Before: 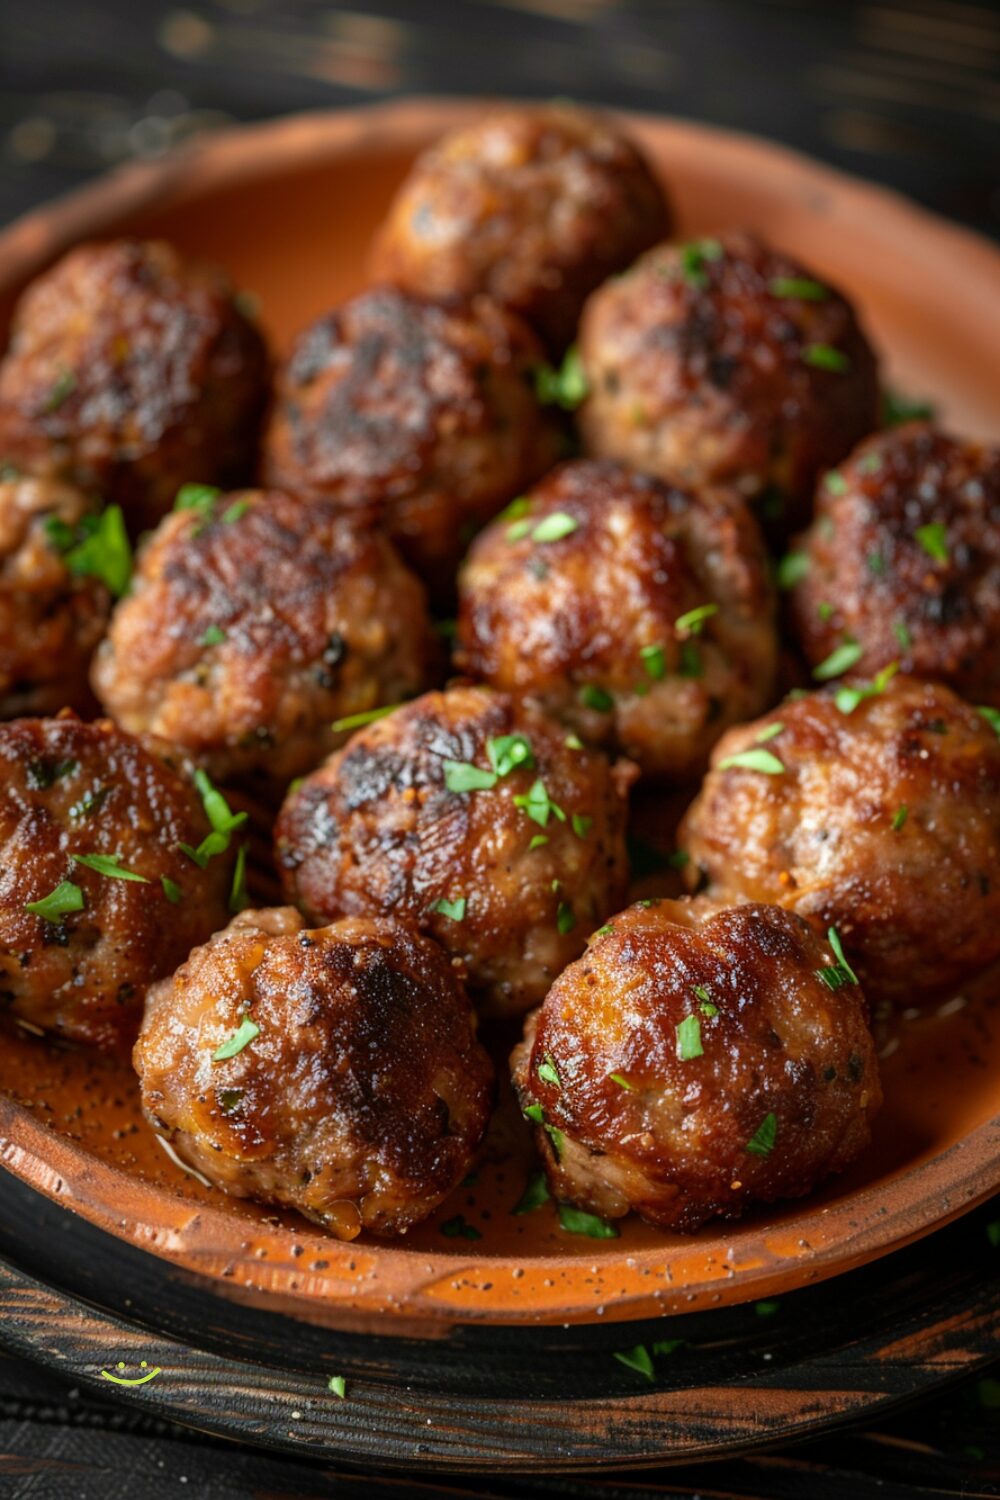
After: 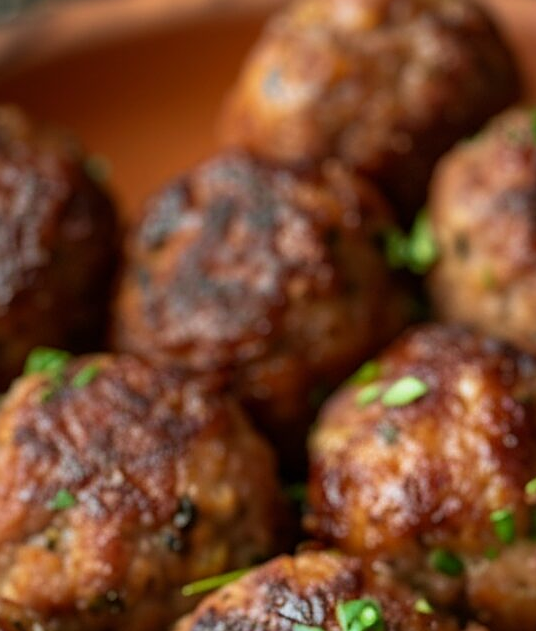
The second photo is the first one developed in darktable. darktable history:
crop: left 15.085%, top 9.098%, right 31.227%, bottom 48.821%
exposure: exposure -0.157 EV, compensate highlight preservation false
sharpen: on, module defaults
velvia: on, module defaults
